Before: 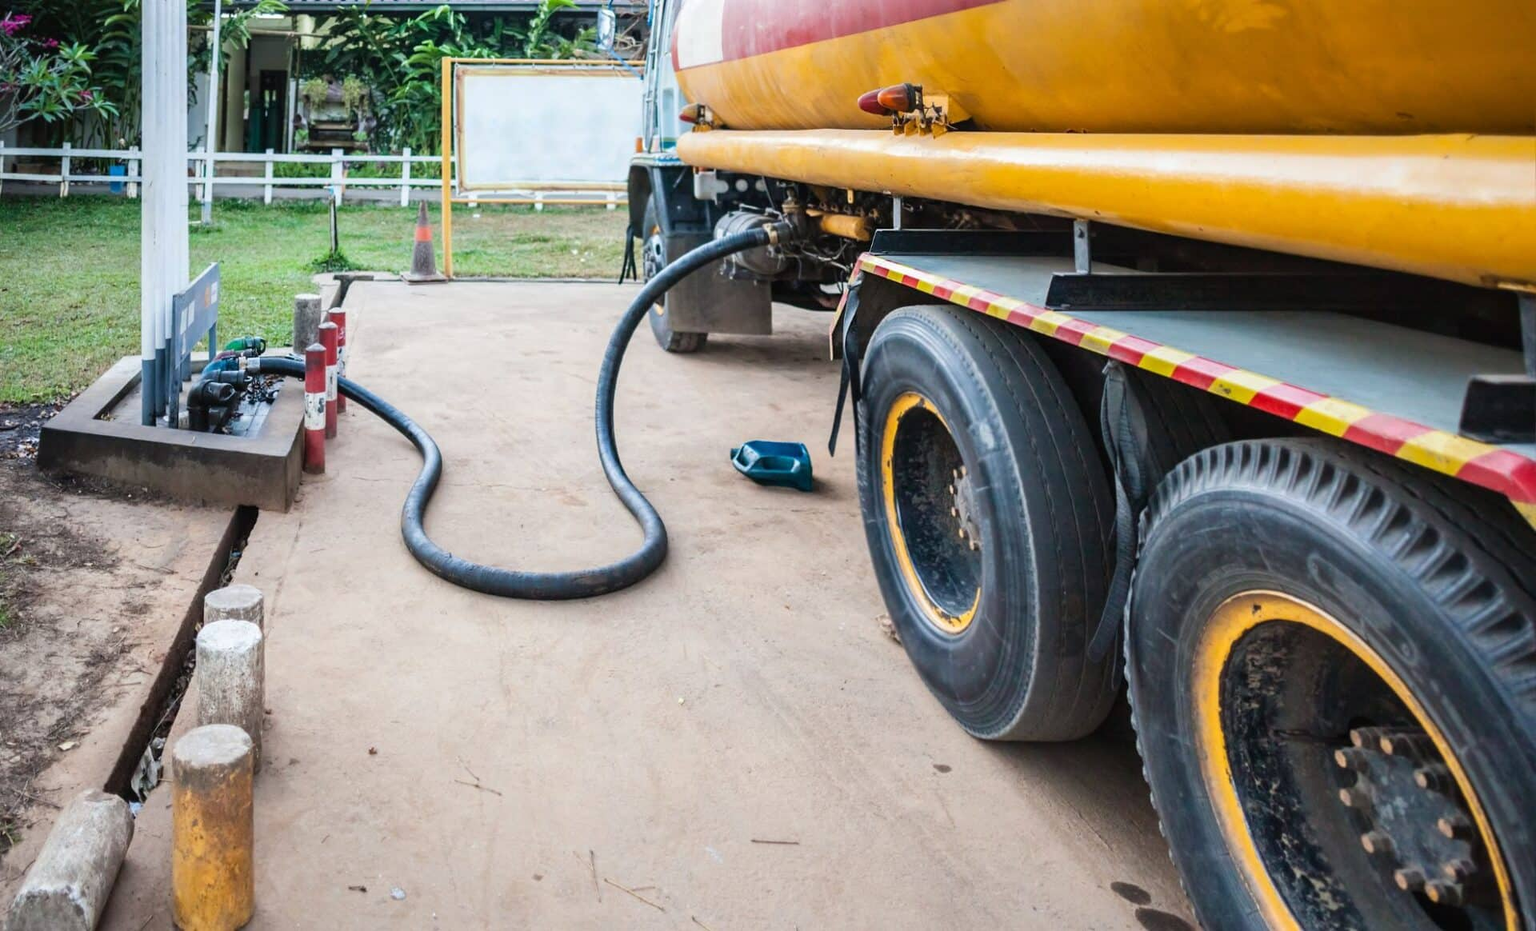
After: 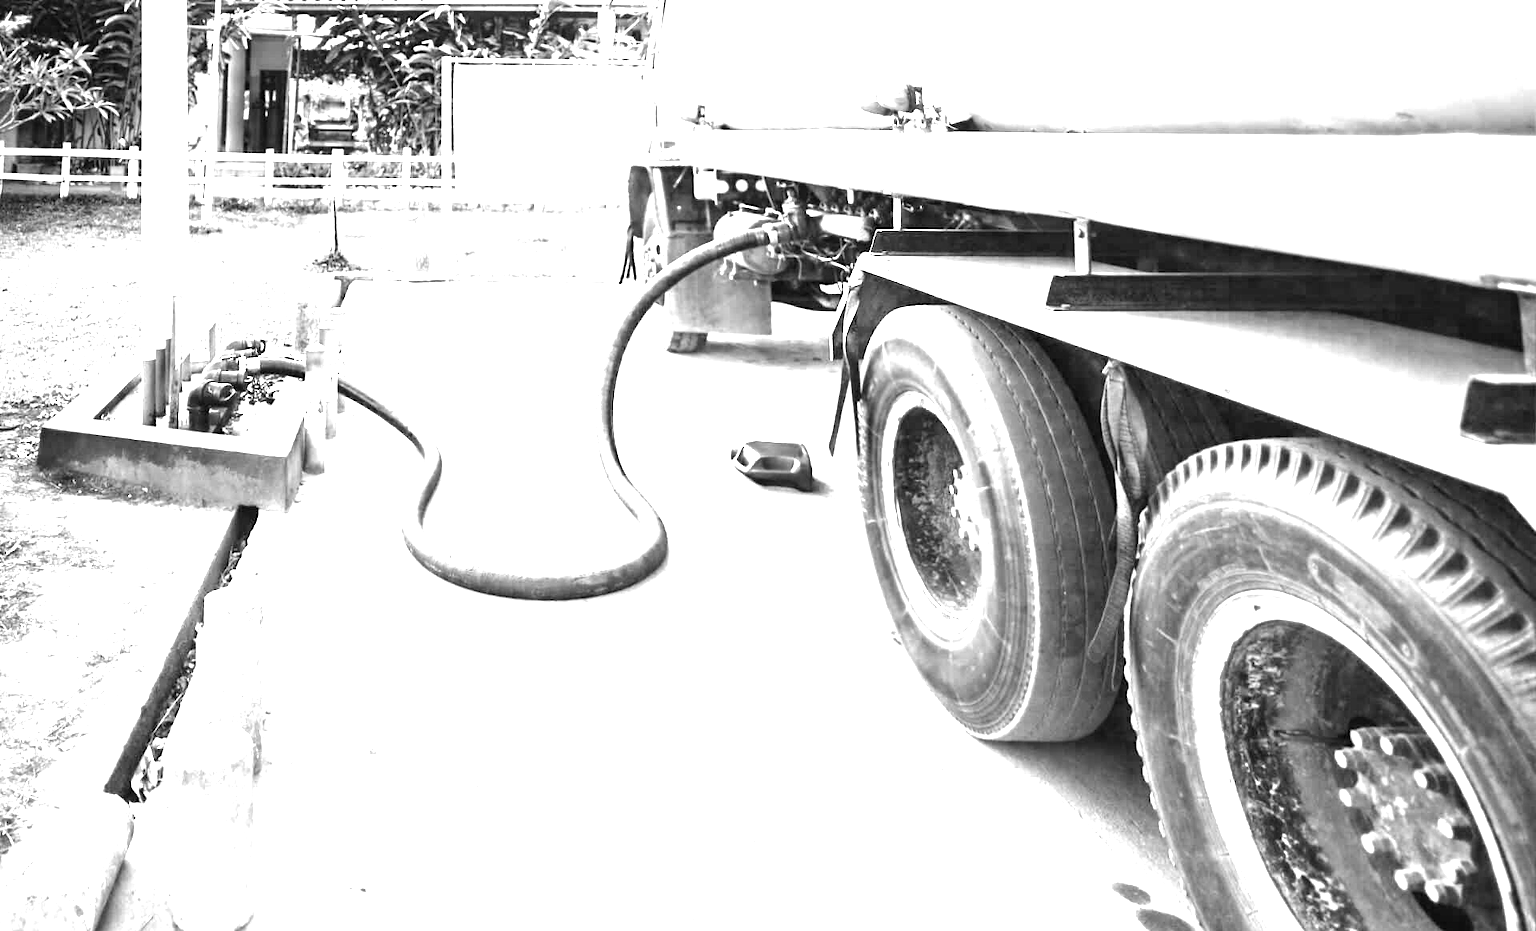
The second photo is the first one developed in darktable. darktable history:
color calibration: output gray [0.253, 0.26, 0.487, 0], gray › normalize channels true, illuminant same as pipeline (D50), adaptation XYZ, x 0.346, y 0.359, gamut compression 0
white balance: red 4.26, blue 1.802
